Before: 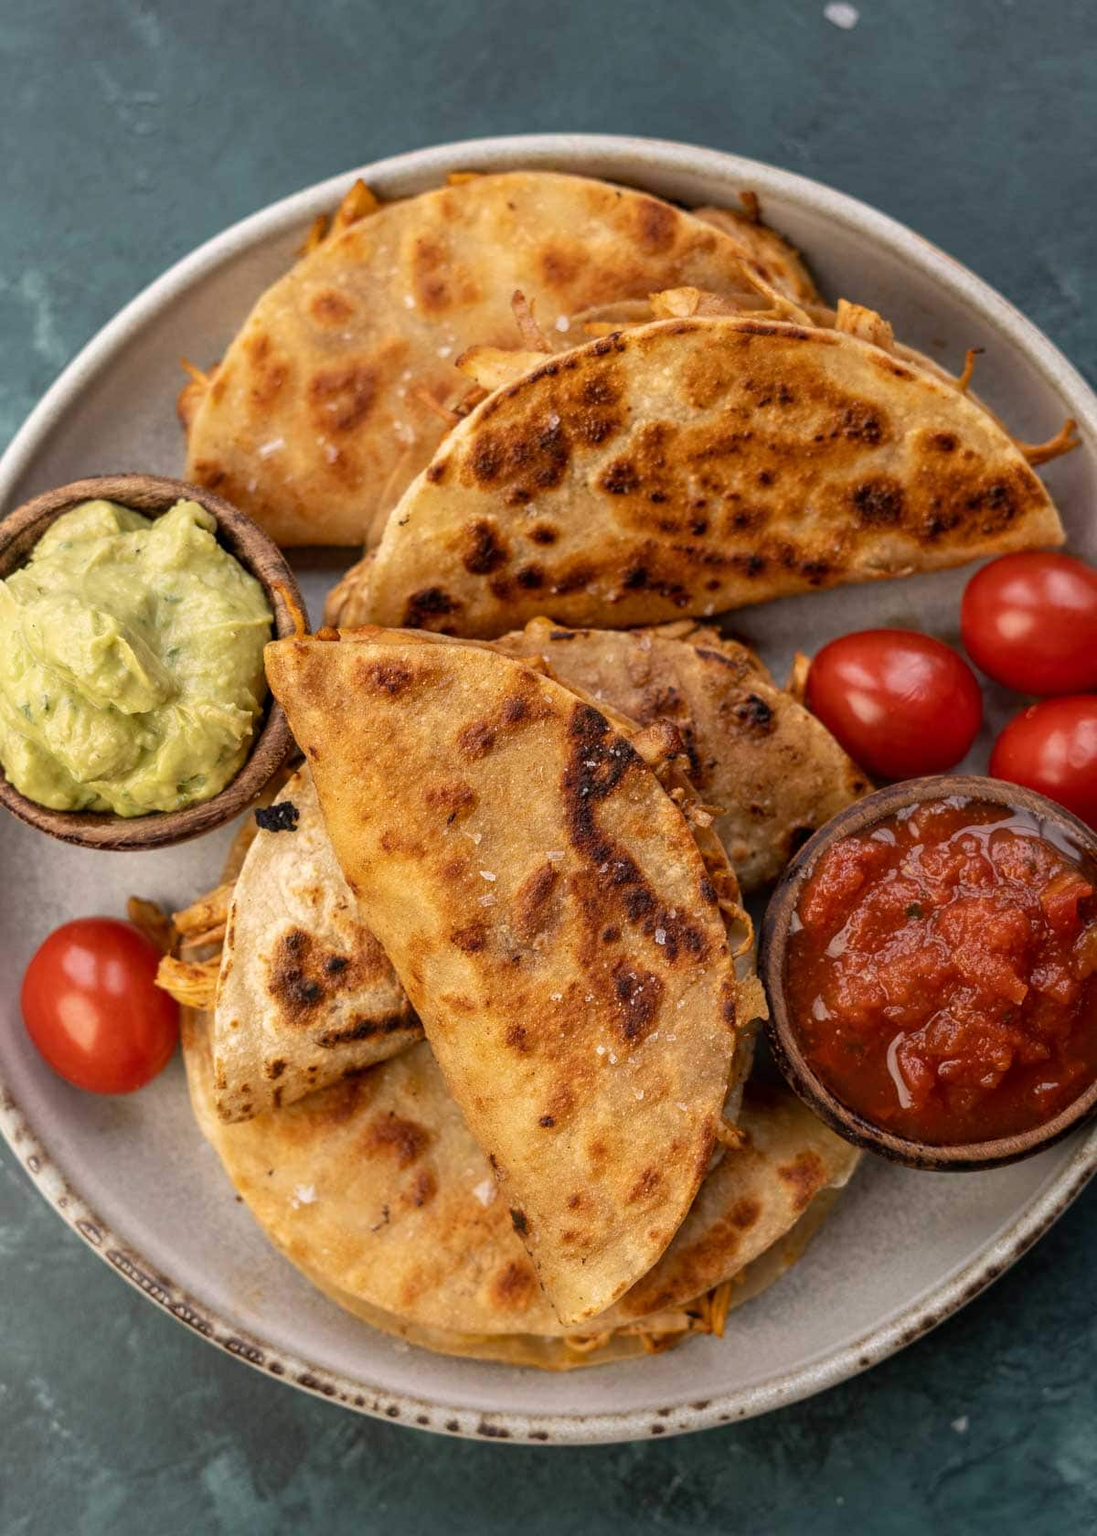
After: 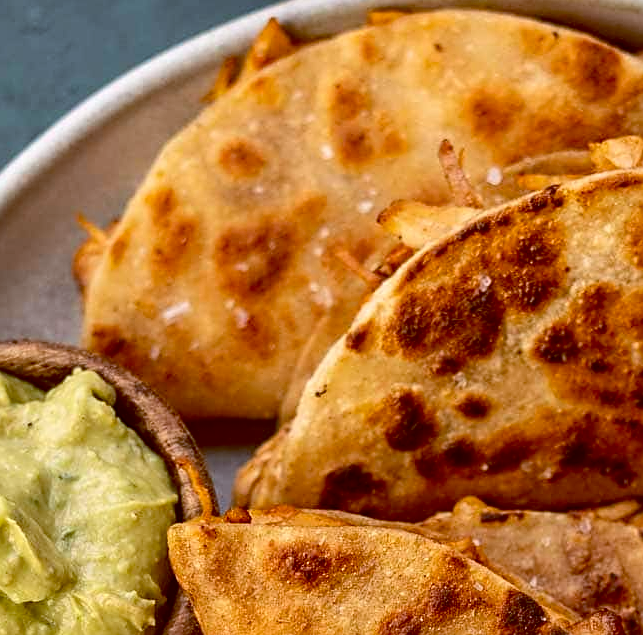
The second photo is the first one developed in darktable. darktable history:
crop: left 10.121%, top 10.631%, right 36.218%, bottom 51.526%
color balance: lift [1, 1.015, 1.004, 0.985], gamma [1, 0.958, 0.971, 1.042], gain [1, 0.956, 0.977, 1.044]
contrast brightness saturation: contrast 0.13, brightness -0.05, saturation 0.16
sharpen: on, module defaults
